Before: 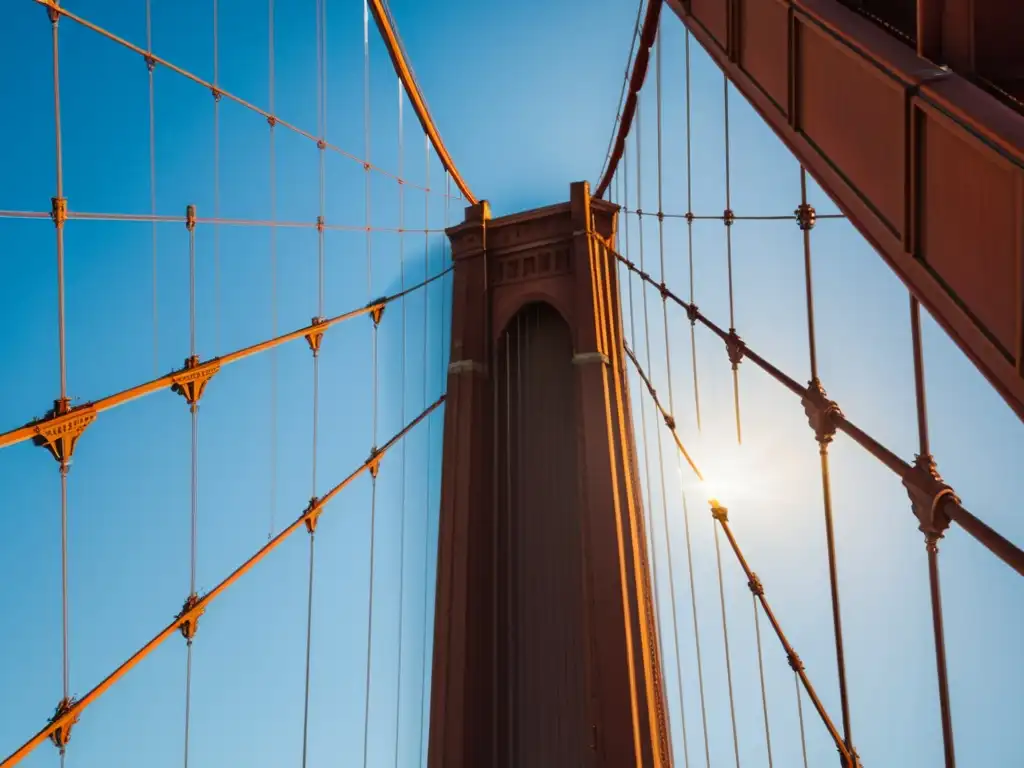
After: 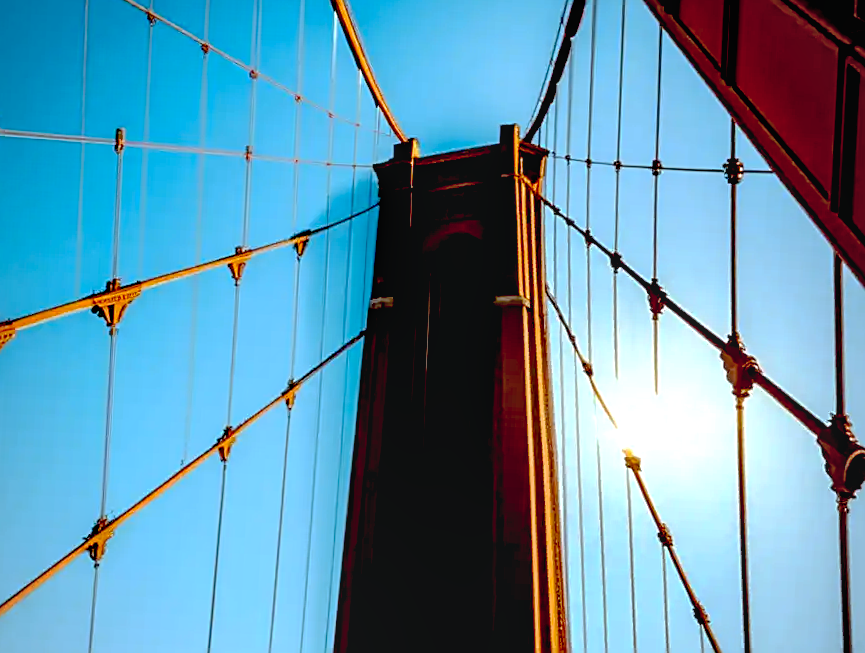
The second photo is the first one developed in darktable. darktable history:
color correction: highlights a* -10.14, highlights b* -10.22
vignetting: fall-off radius 93.47%
exposure: black level correction 0.038, exposure 0.5 EV, compensate highlight preservation false
crop and rotate: angle -2.9°, left 5.088%, top 5.181%, right 4.79%, bottom 4.099%
local contrast: on, module defaults
sharpen: on, module defaults
base curve: curves: ch0 [(0, 0) (0.235, 0.266) (0.503, 0.496) (0.786, 0.72) (1, 1)], preserve colors none
